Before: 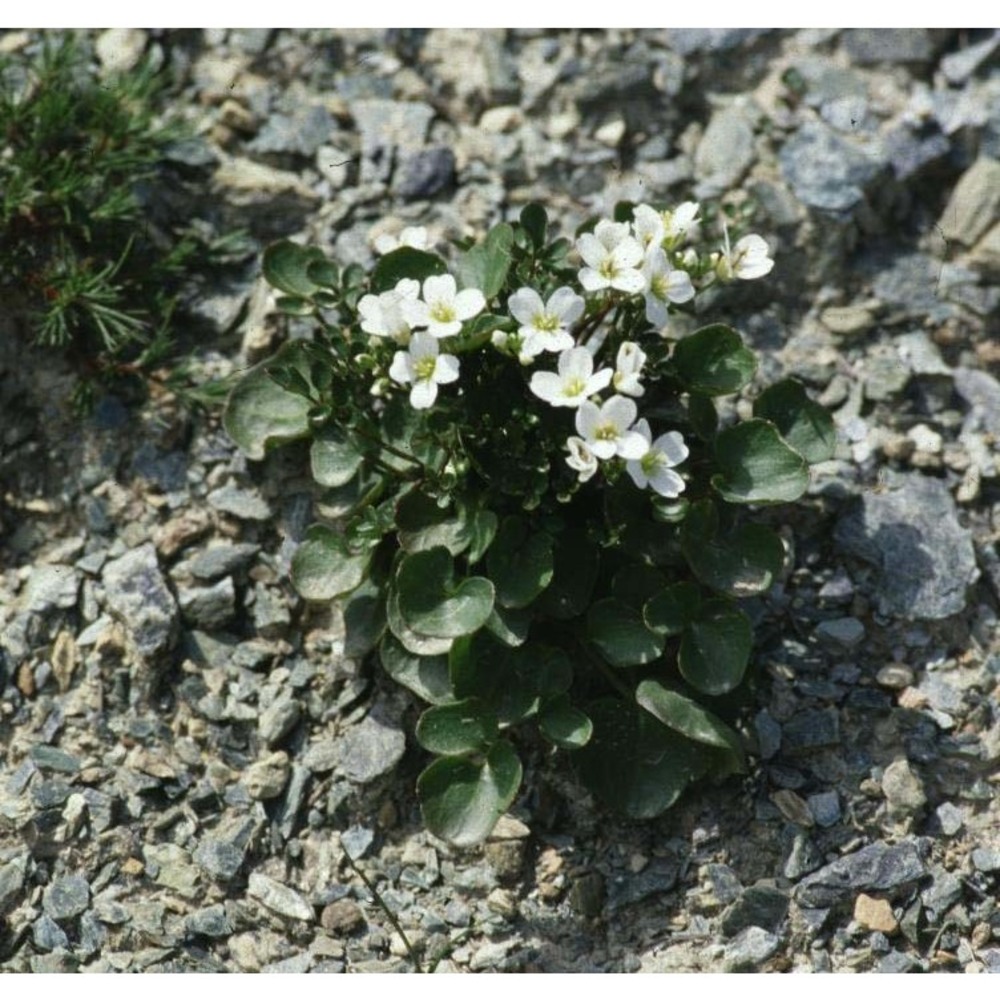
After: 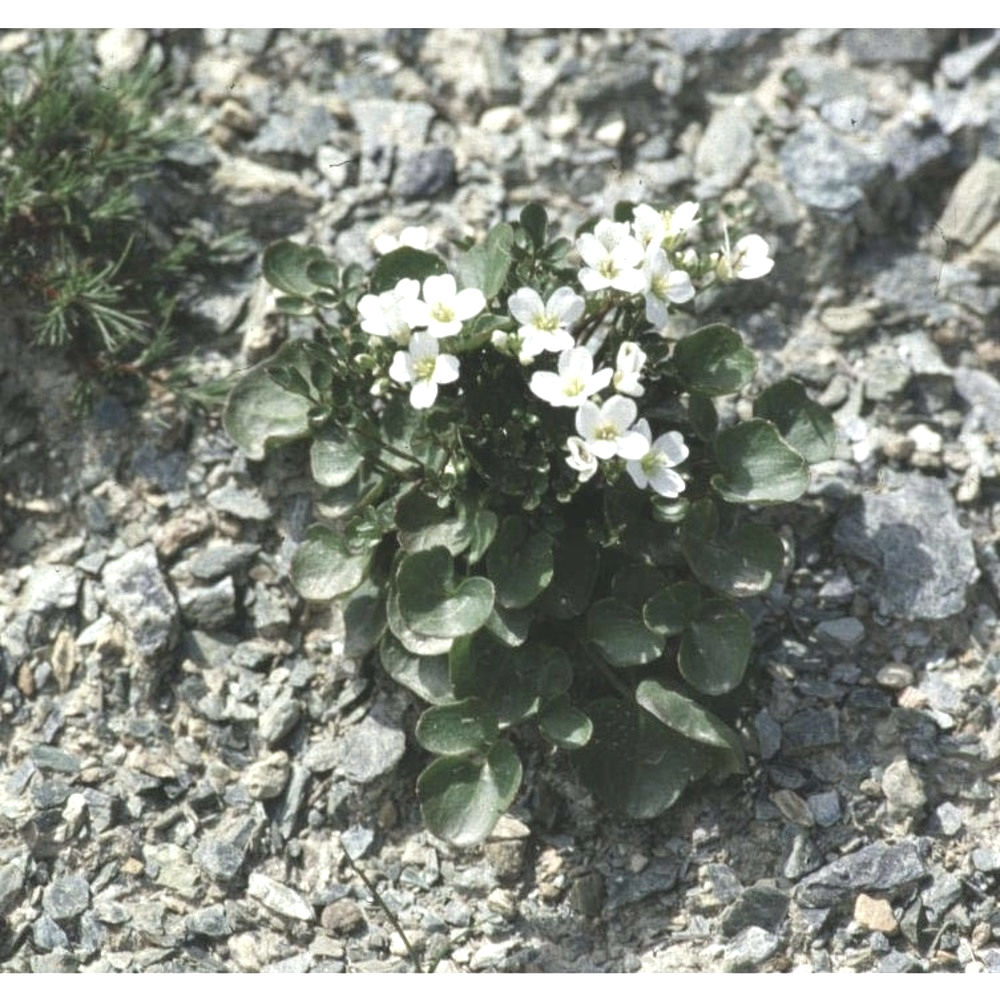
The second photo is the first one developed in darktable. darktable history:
exposure: black level correction 0, exposure 1 EV, compensate highlight preservation false
contrast brightness saturation: contrast -0.245, saturation -0.431
local contrast: highlights 106%, shadows 98%, detail 120%, midtone range 0.2
